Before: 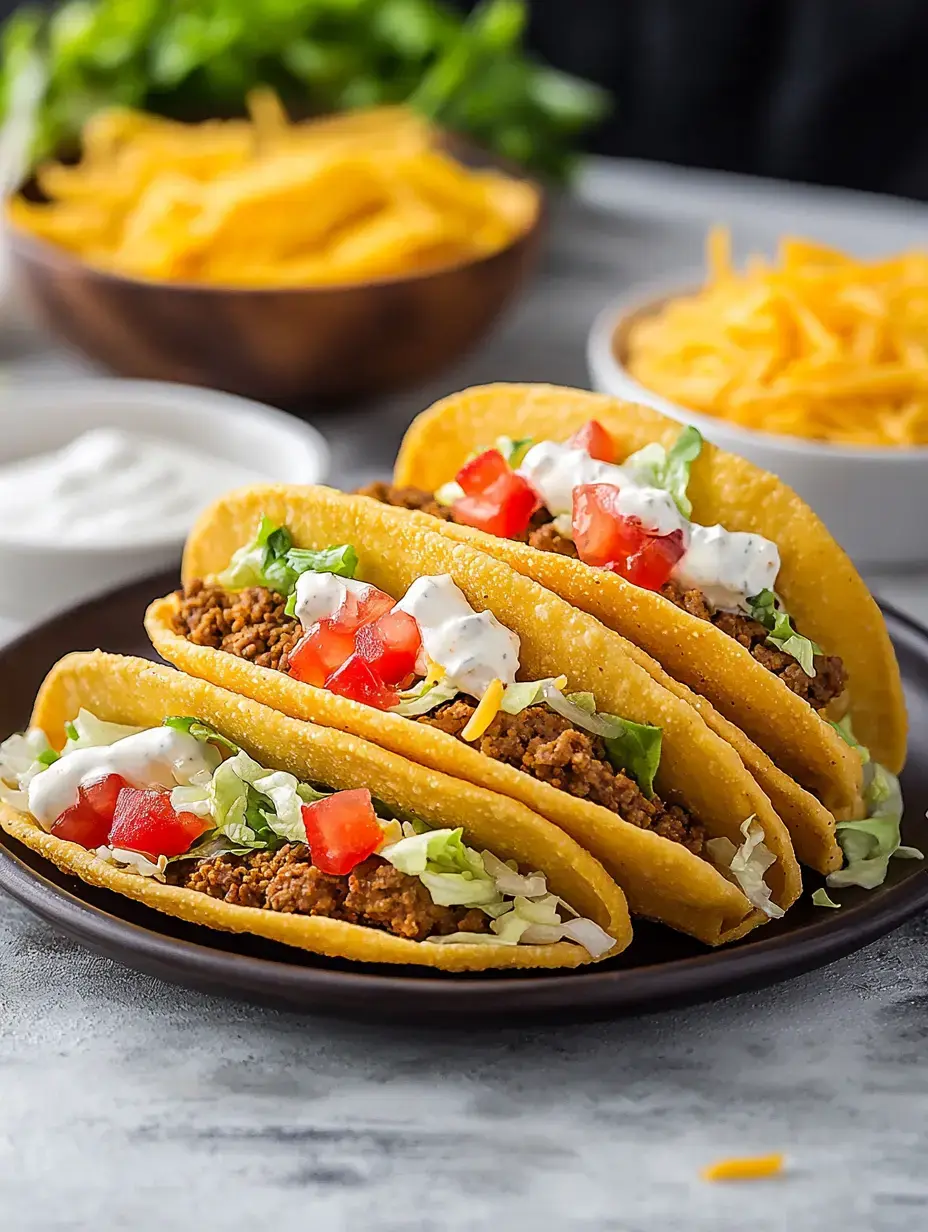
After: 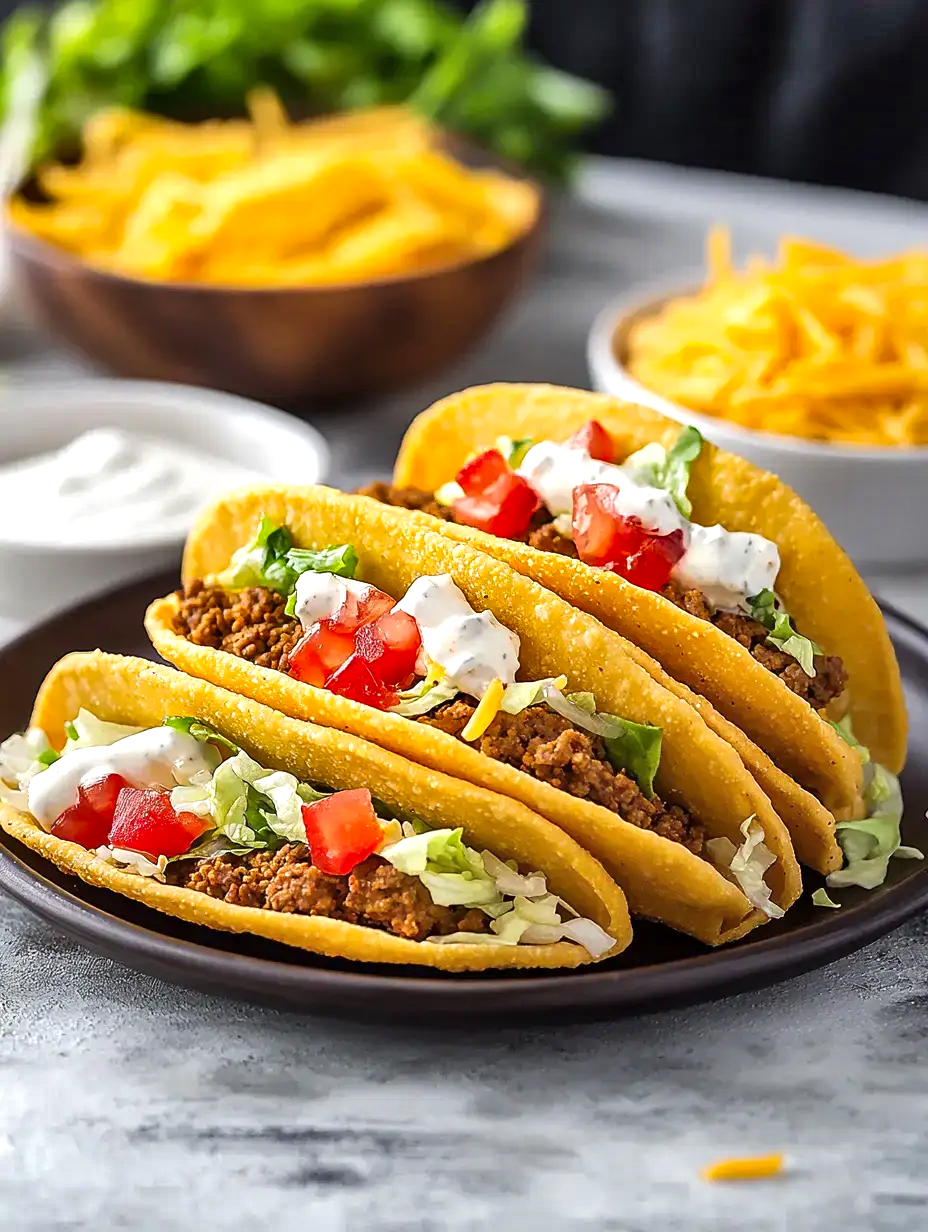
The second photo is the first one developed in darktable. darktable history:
shadows and highlights: shadows 60, highlights -60.23, soften with gaussian
exposure: exposure 0.375 EV, compensate highlight preservation false
